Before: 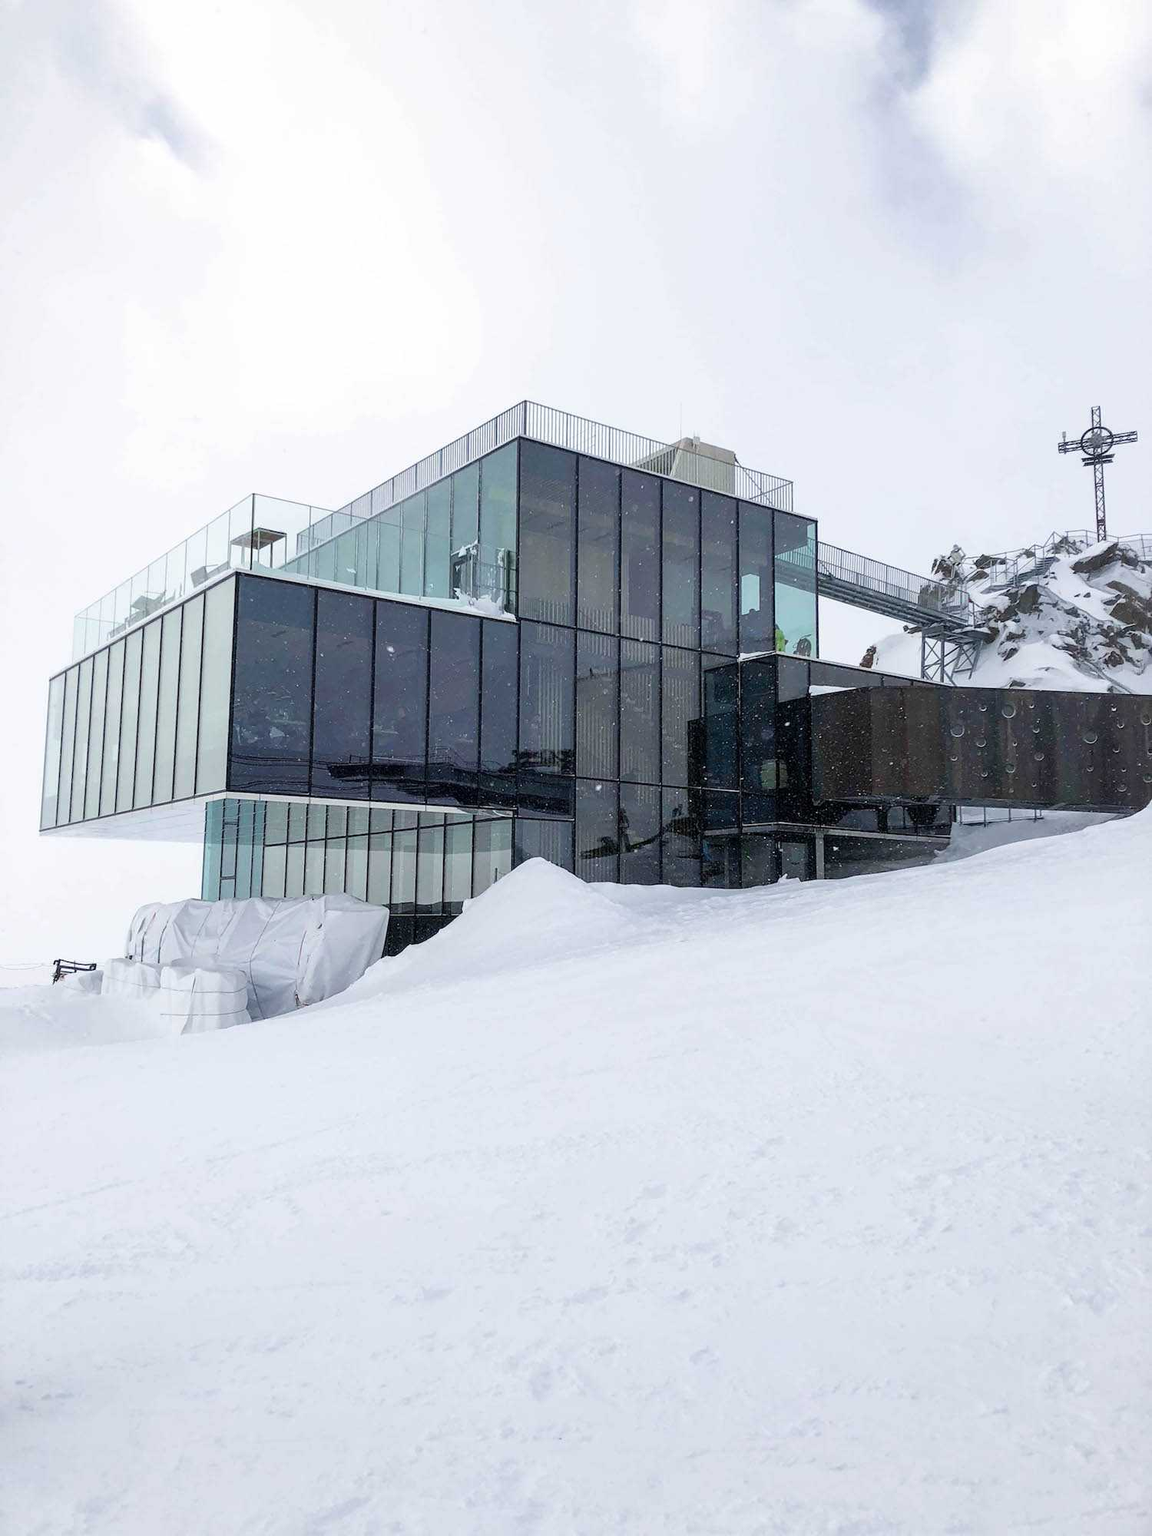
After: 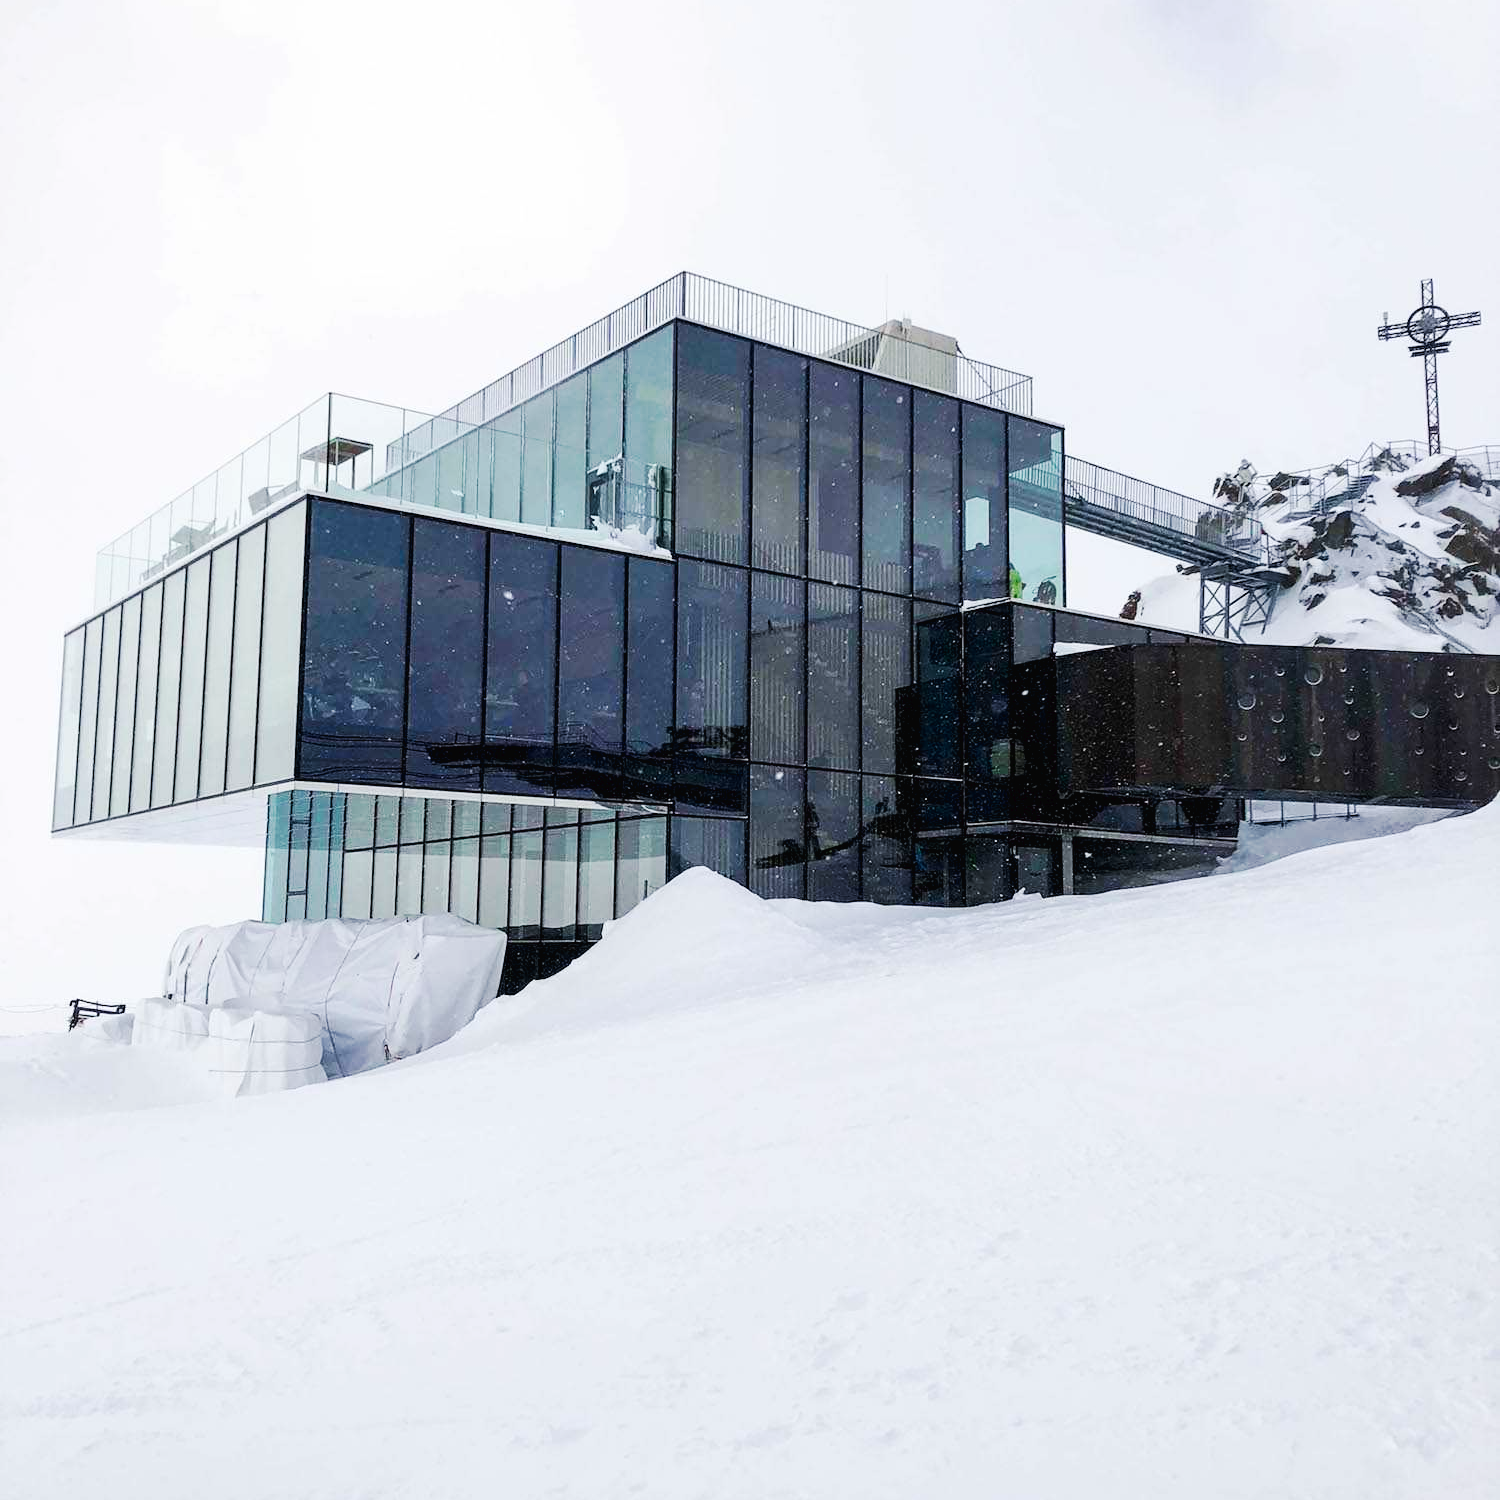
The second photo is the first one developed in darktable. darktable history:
crop and rotate: top 12.5%, bottom 12.5%
tone curve: curves: ch0 [(0, 0) (0.003, 0.016) (0.011, 0.016) (0.025, 0.016) (0.044, 0.016) (0.069, 0.016) (0.1, 0.026) (0.136, 0.047) (0.177, 0.088) (0.224, 0.14) (0.277, 0.2) (0.335, 0.276) (0.399, 0.37) (0.468, 0.47) (0.543, 0.583) (0.623, 0.698) (0.709, 0.779) (0.801, 0.858) (0.898, 0.929) (1, 1)], preserve colors none
